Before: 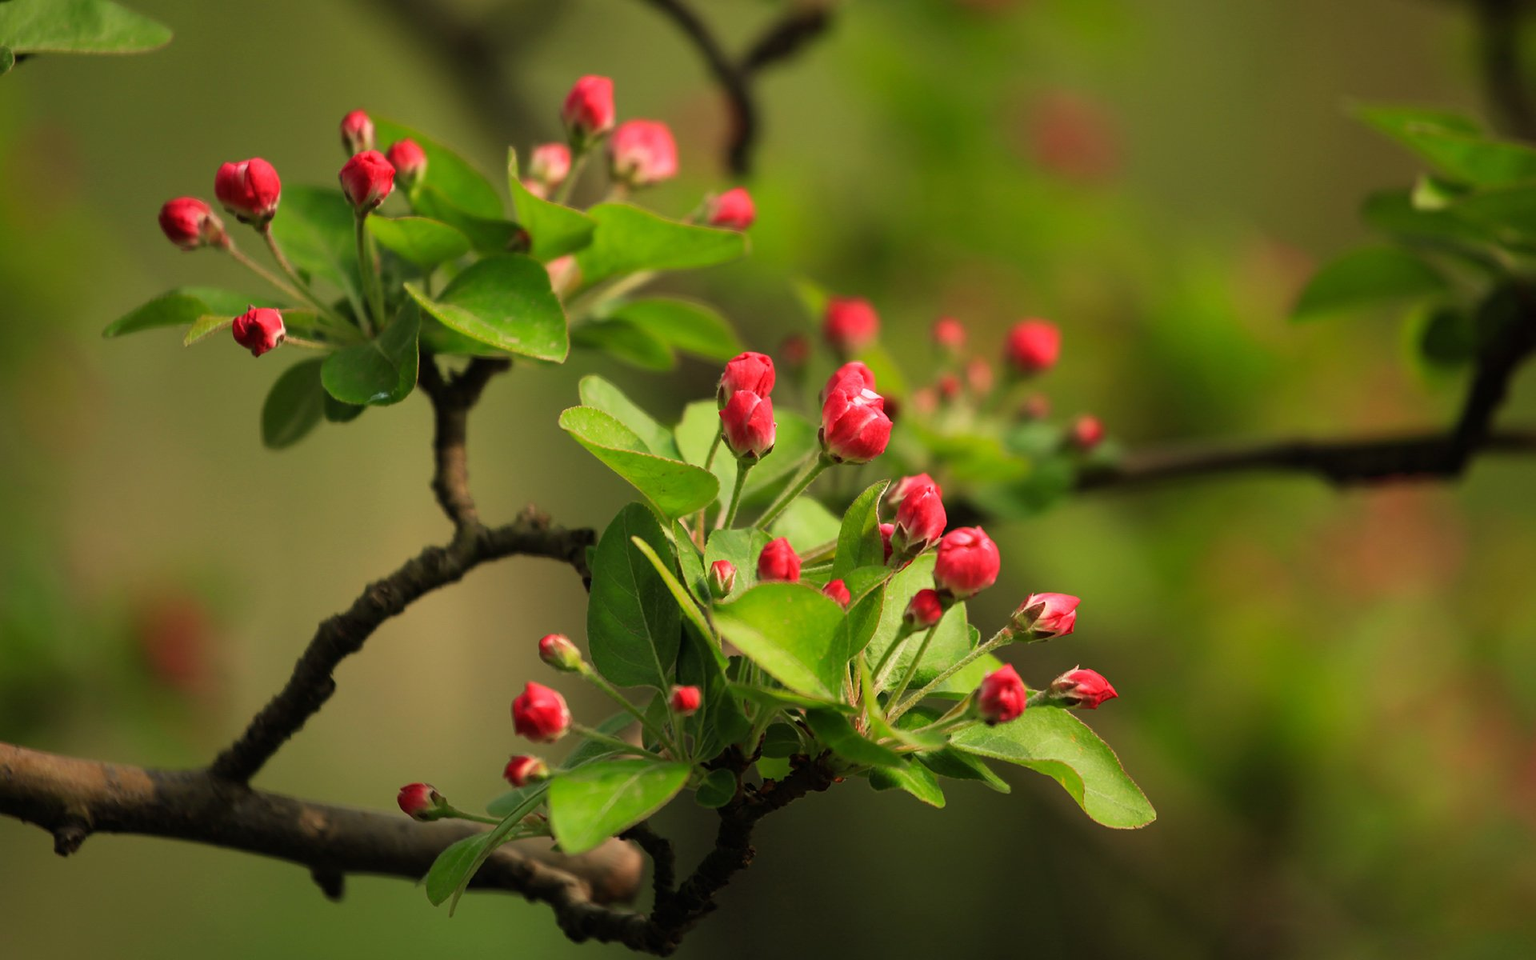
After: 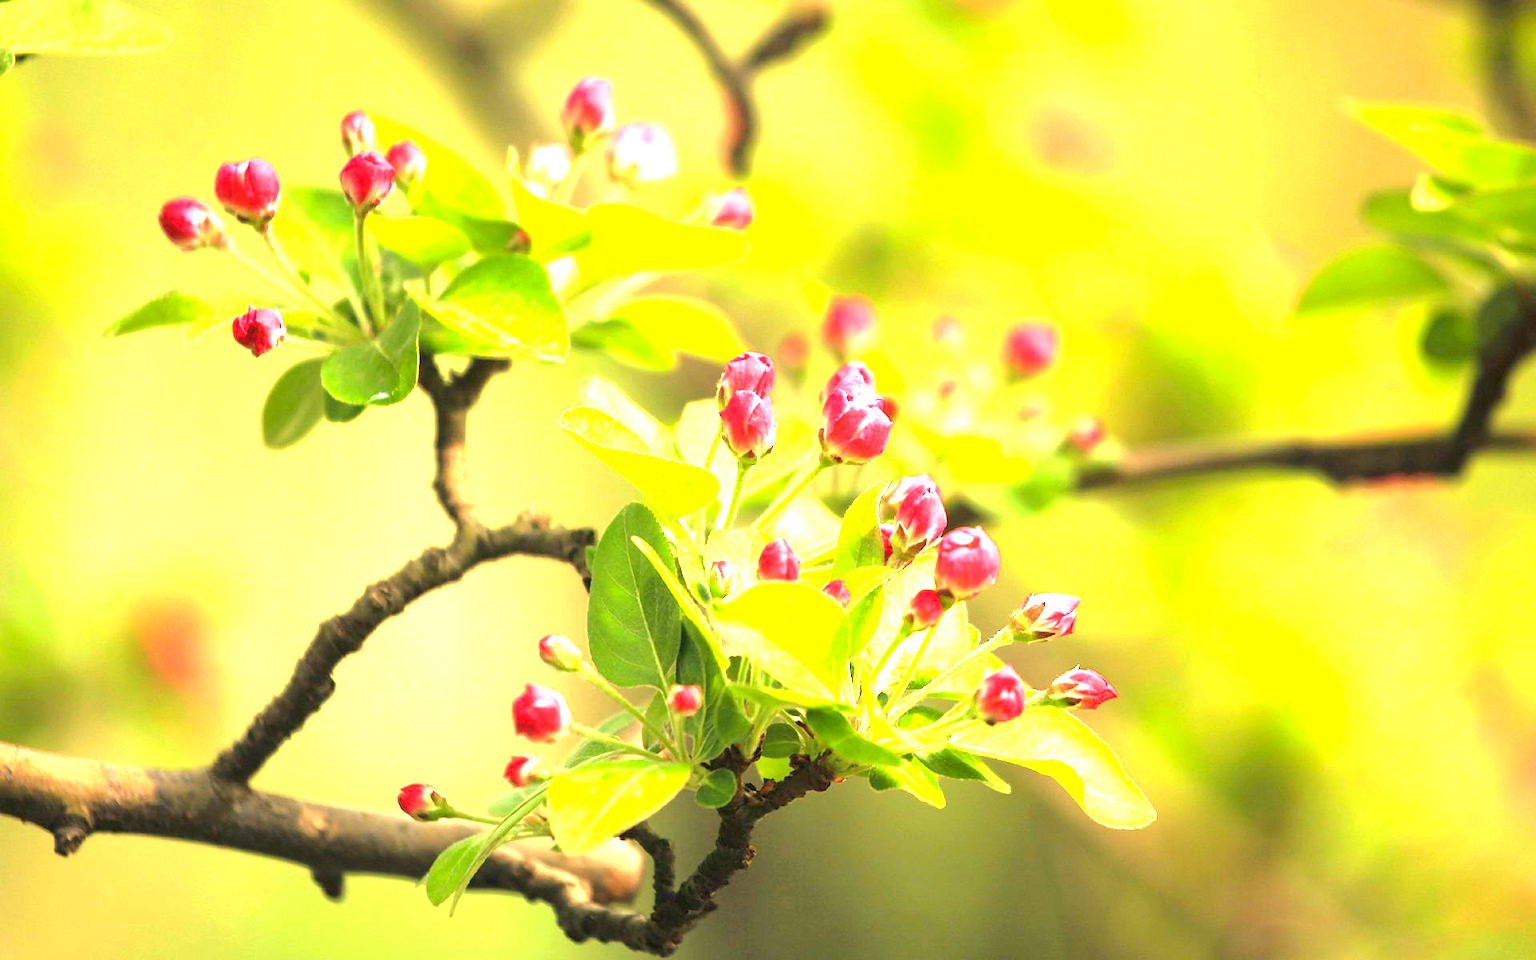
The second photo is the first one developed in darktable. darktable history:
color balance rgb: highlights gain › chroma 3.279%, highlights gain › hue 55.81°, linear chroma grading › shadows -3.626%, linear chroma grading › highlights -4.673%, perceptual saturation grading › global saturation 0.087%, perceptual brilliance grading › mid-tones 10.777%, perceptual brilliance grading › shadows 15.567%, global vibrance 20%
exposure: exposure 3.091 EV, compensate highlight preservation false
